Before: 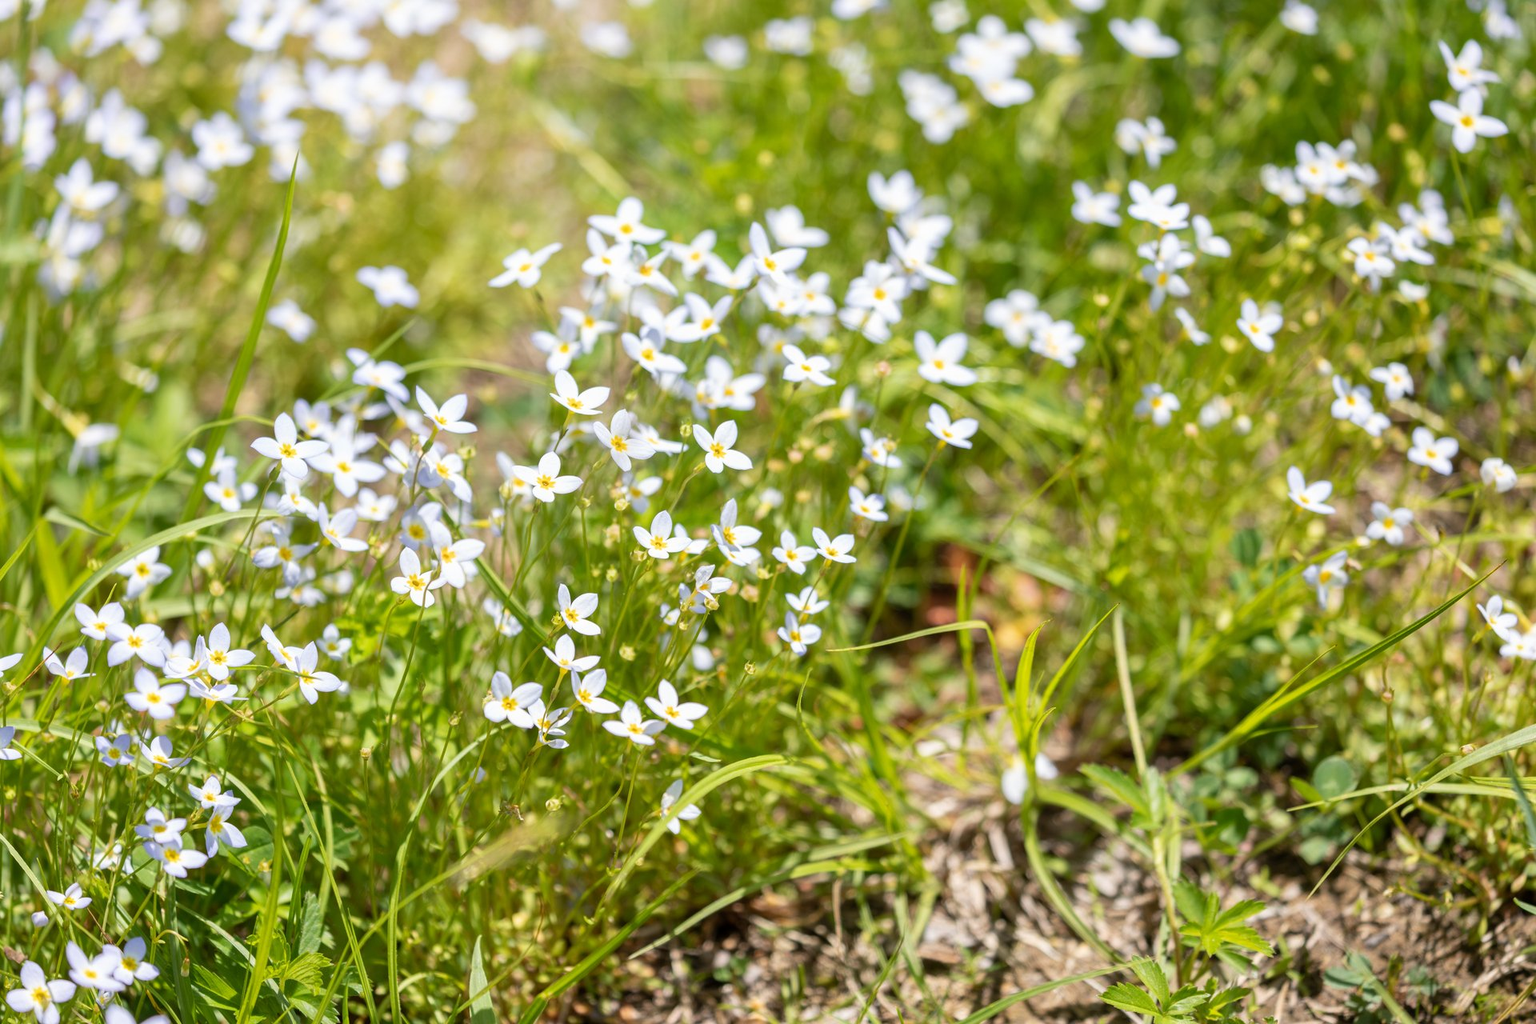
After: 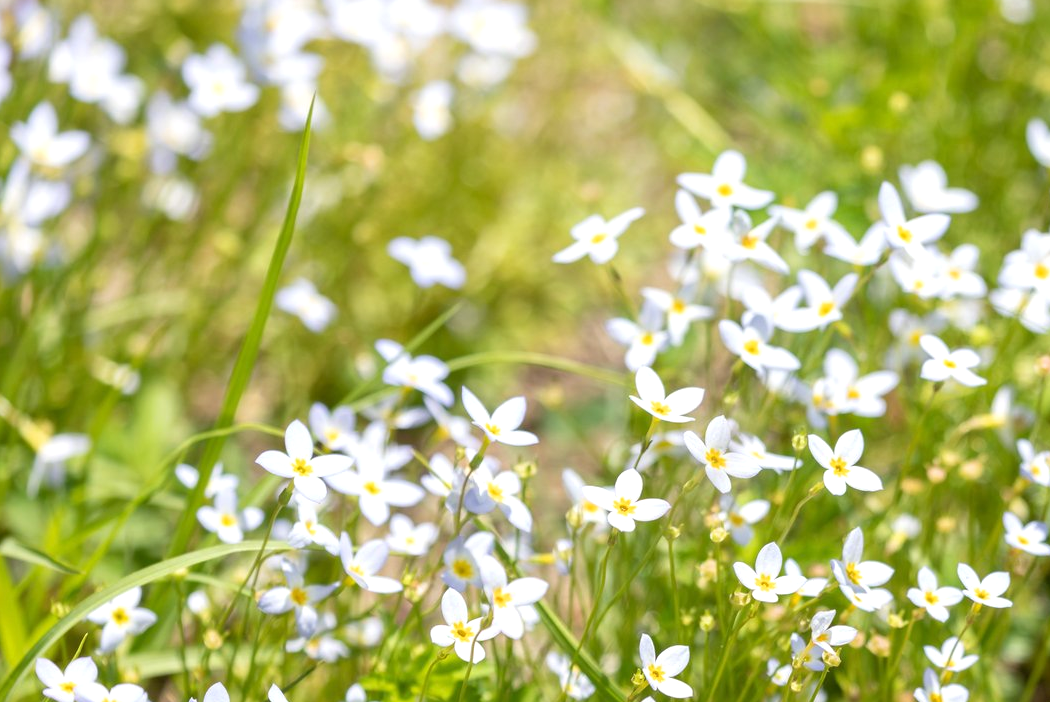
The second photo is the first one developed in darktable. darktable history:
crop and rotate: left 3.047%, top 7.509%, right 42.236%, bottom 37.598%
exposure: exposure 0.197 EV, compensate highlight preservation false
